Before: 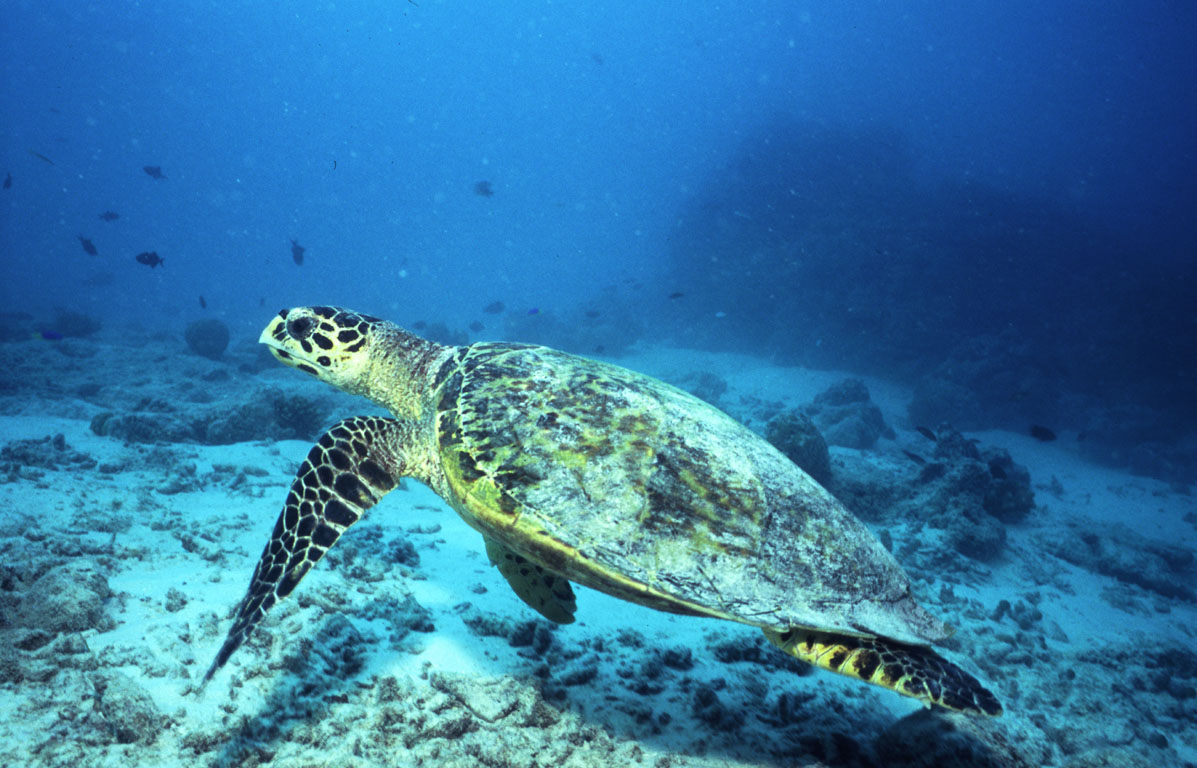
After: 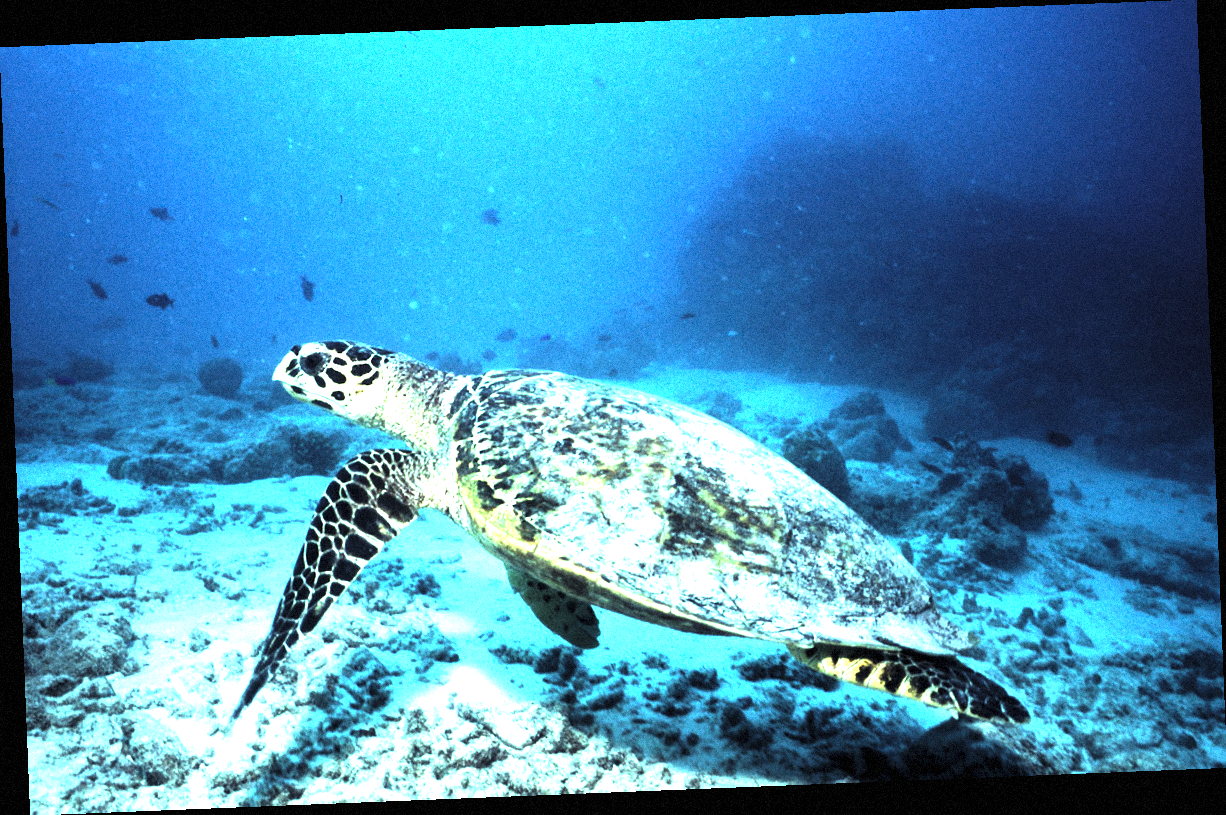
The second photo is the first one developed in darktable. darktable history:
grain: mid-tones bias 0%
exposure: black level correction 0, exposure 0.7 EV, compensate exposure bias true, compensate highlight preservation false
rotate and perspective: rotation -2.29°, automatic cropping off
levels: levels [0.044, 0.475, 0.791]
